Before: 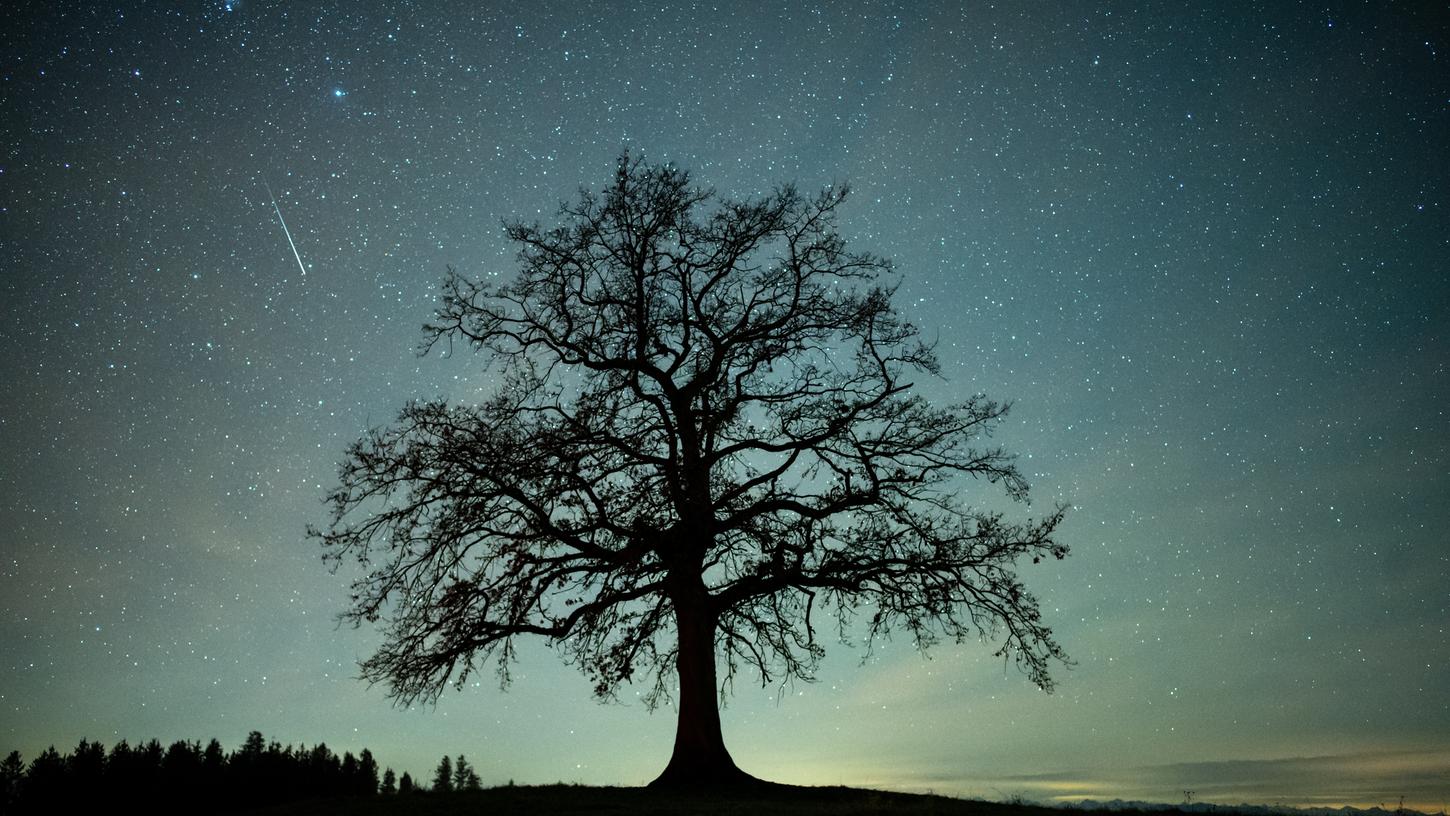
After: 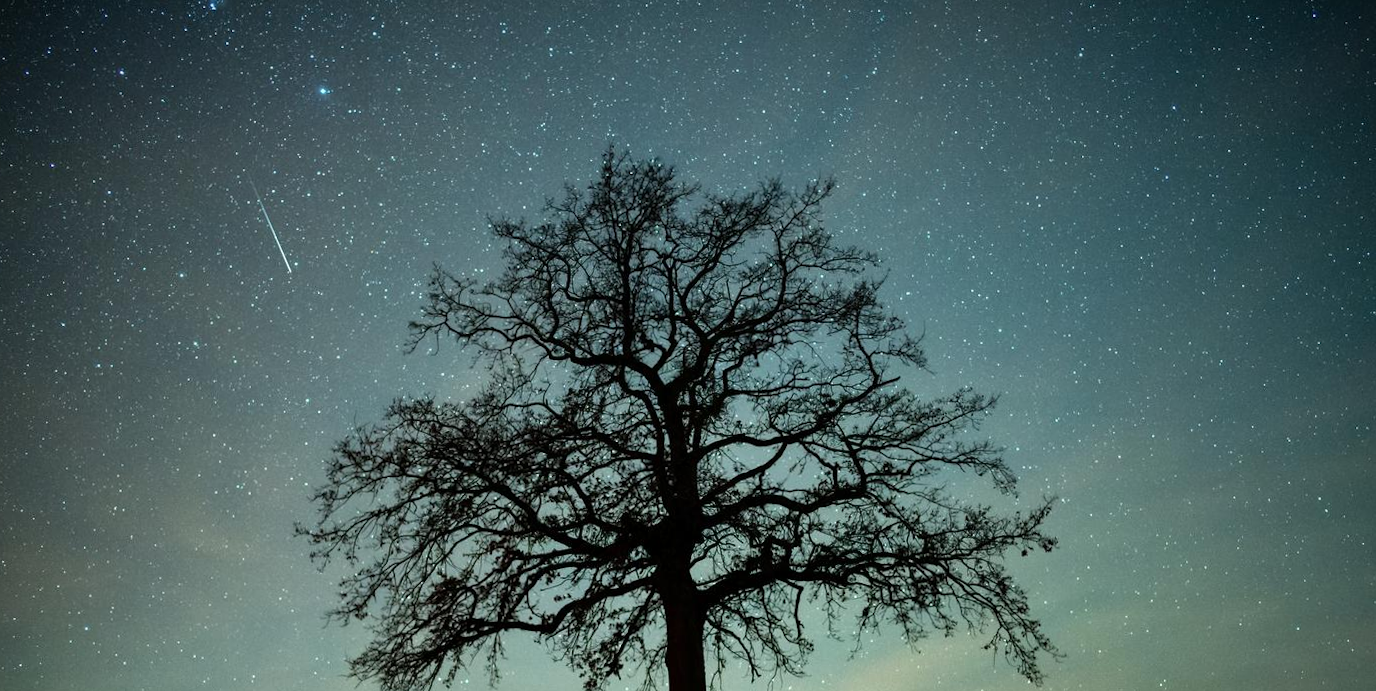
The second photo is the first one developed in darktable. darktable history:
crop and rotate: angle 0.419°, left 0.267%, right 3.571%, bottom 14.128%
